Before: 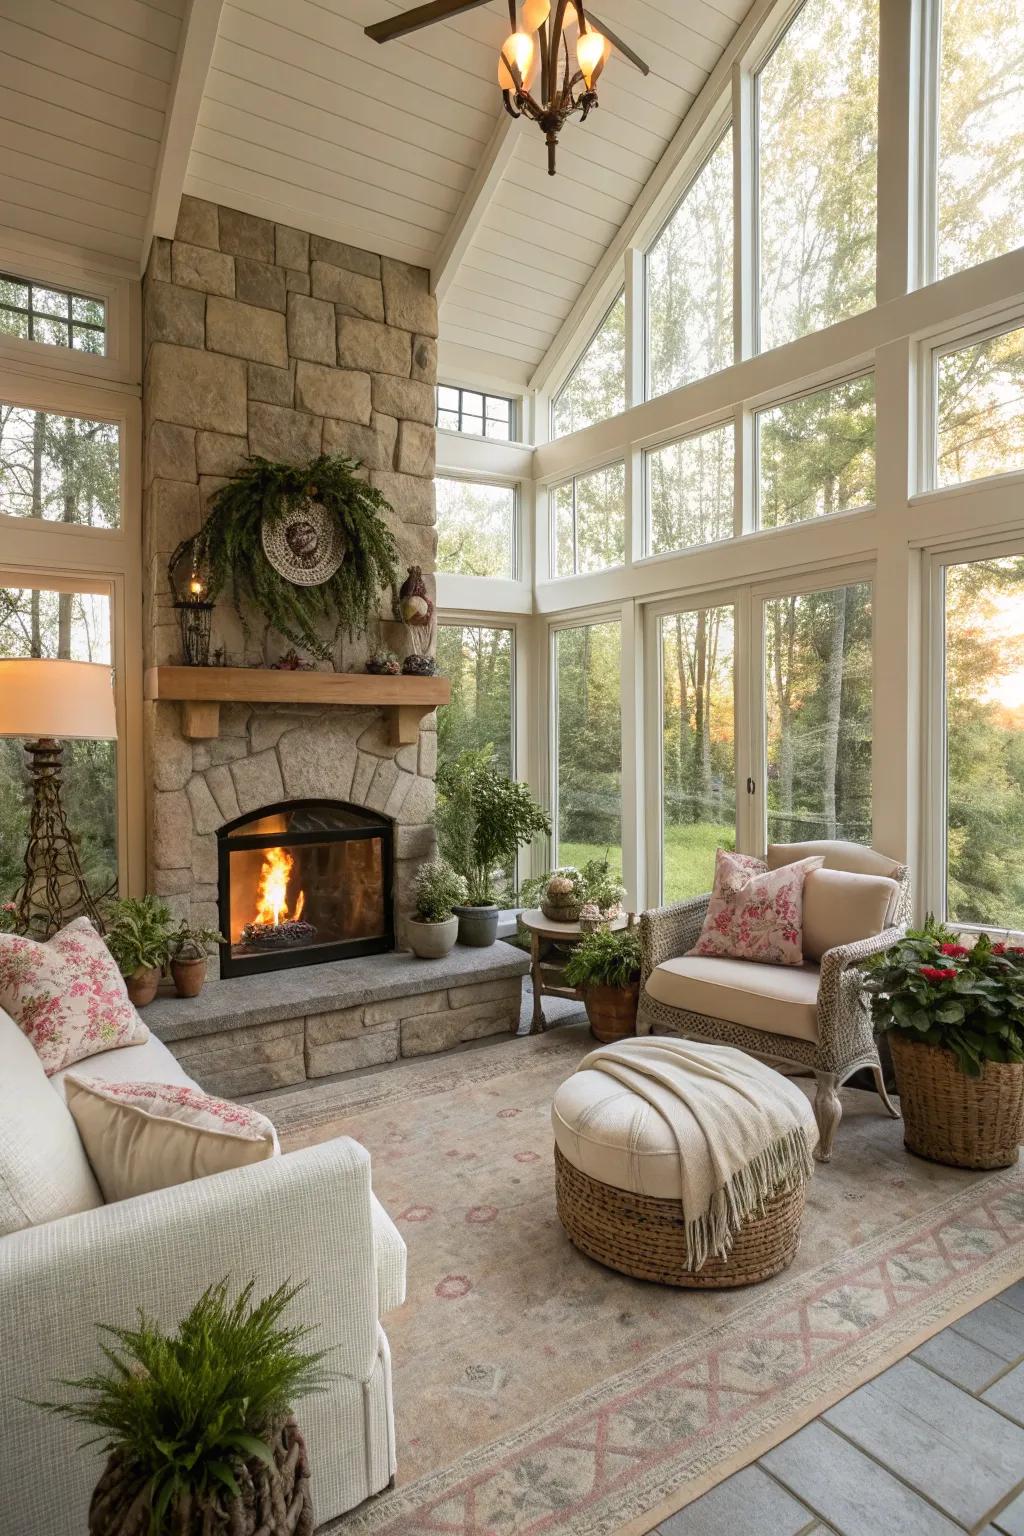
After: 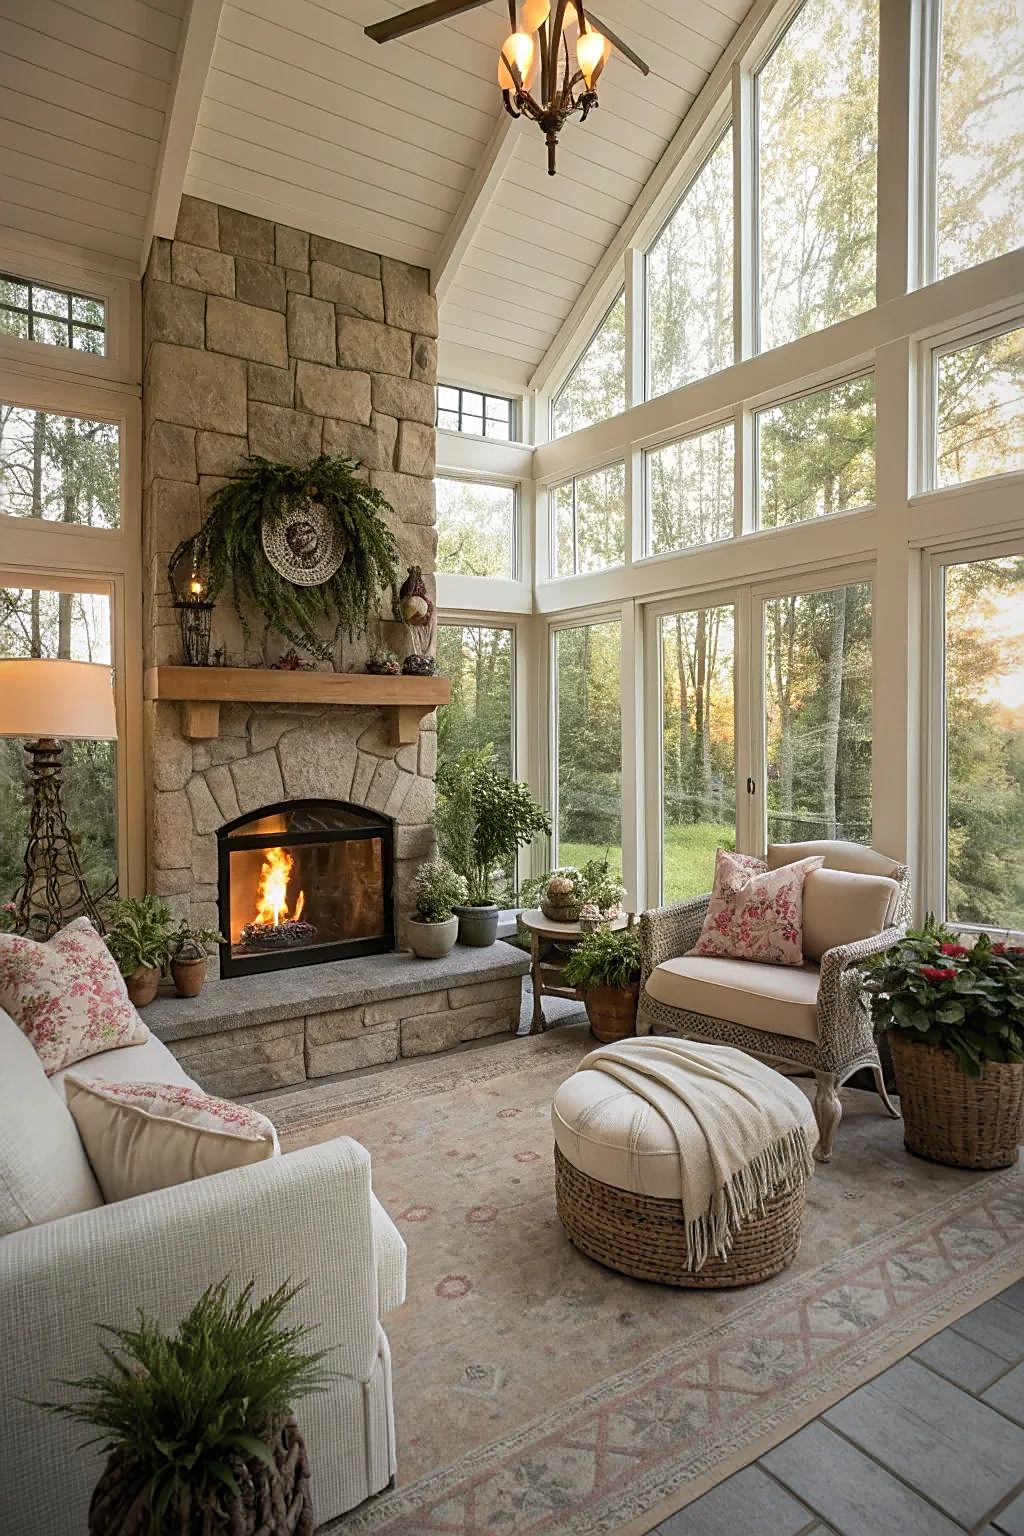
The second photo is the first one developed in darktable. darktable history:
sharpen: on, module defaults
vignetting: fall-off start 72.14%, fall-off radius 108.07%, brightness -0.713, saturation -0.488, center (-0.054, -0.359), width/height ratio 0.729
